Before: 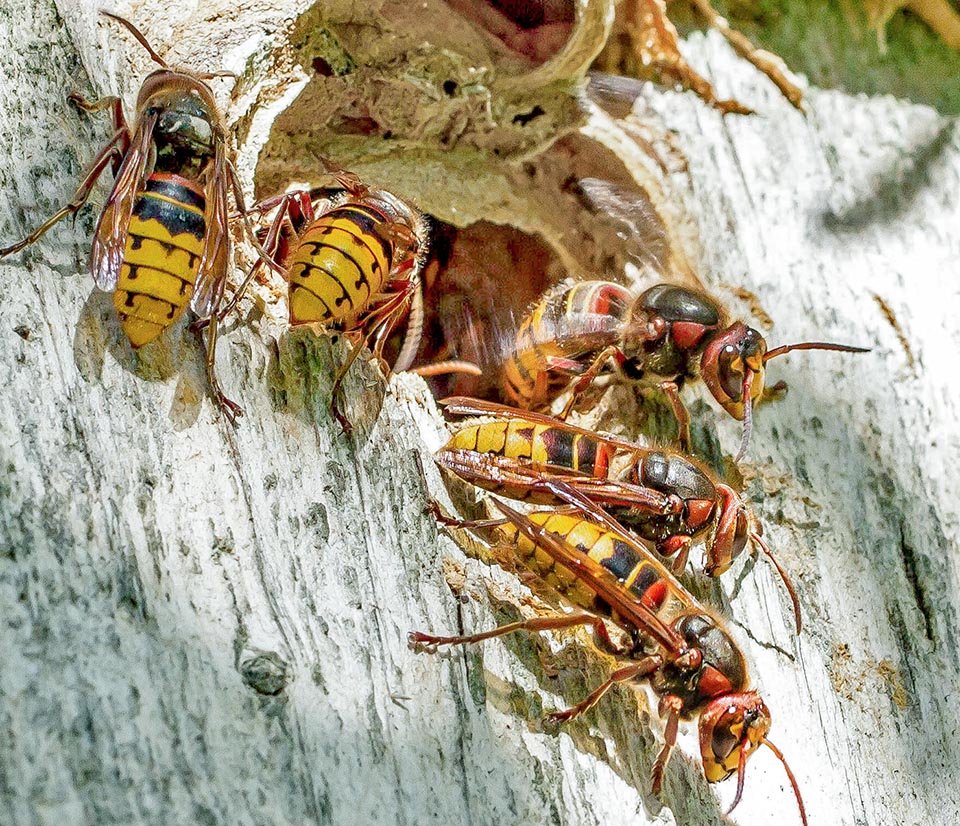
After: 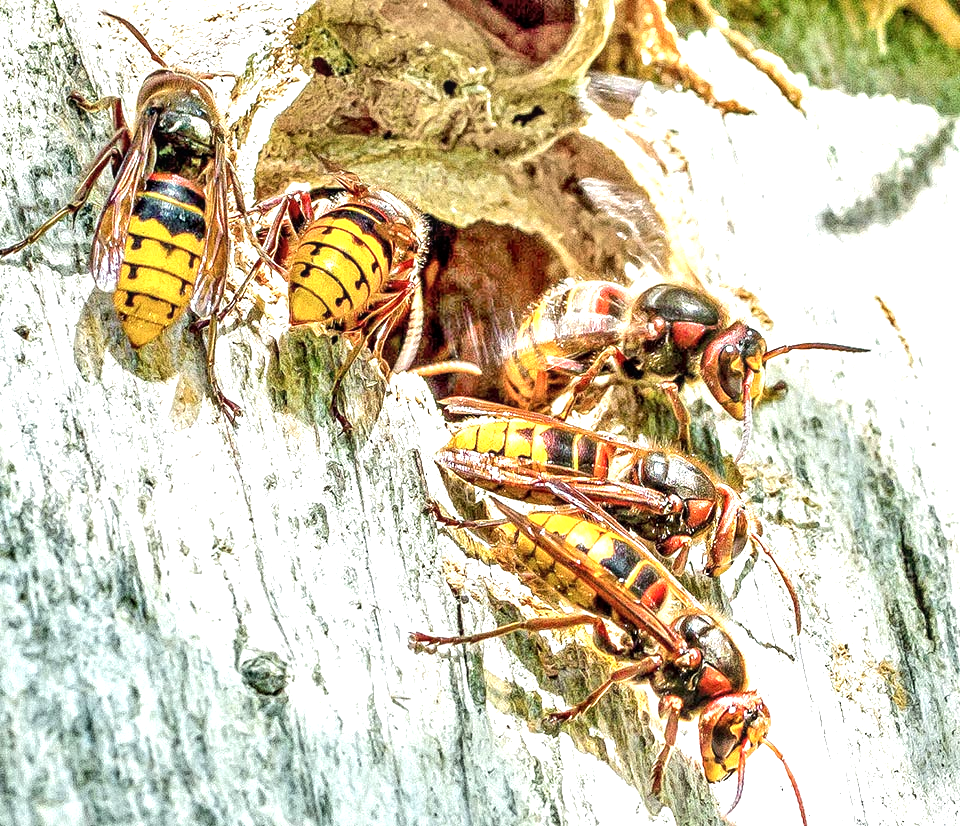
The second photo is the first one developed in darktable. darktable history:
tone equalizer: -8 EV -0.417 EV, -7 EV -0.389 EV, -6 EV -0.333 EV, -5 EV -0.222 EV, -3 EV 0.222 EV, -2 EV 0.333 EV, -1 EV 0.389 EV, +0 EV 0.417 EV, edges refinement/feathering 500, mask exposure compensation -1.57 EV, preserve details no
local contrast: highlights 99%, shadows 86%, detail 160%, midtone range 0.2
shadows and highlights: shadows -10, white point adjustment 1.5, highlights 10
exposure: exposure 0.6 EV, compensate highlight preservation false
